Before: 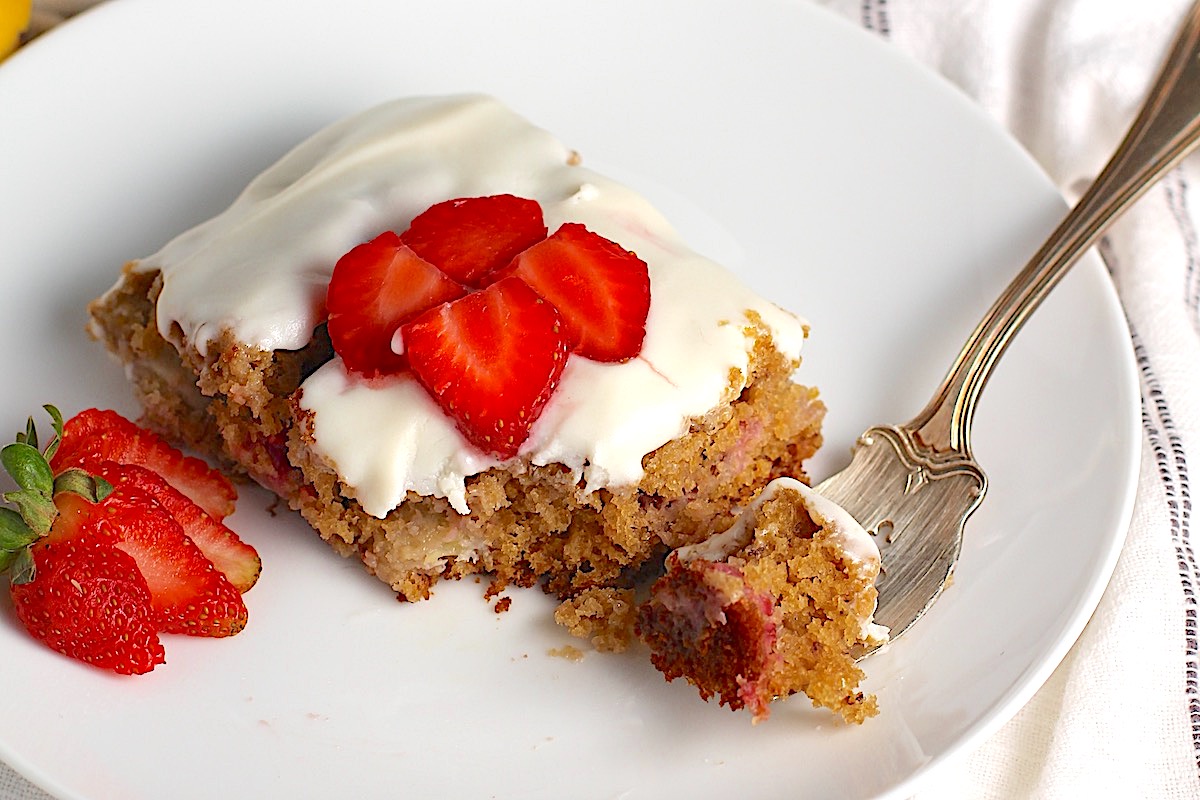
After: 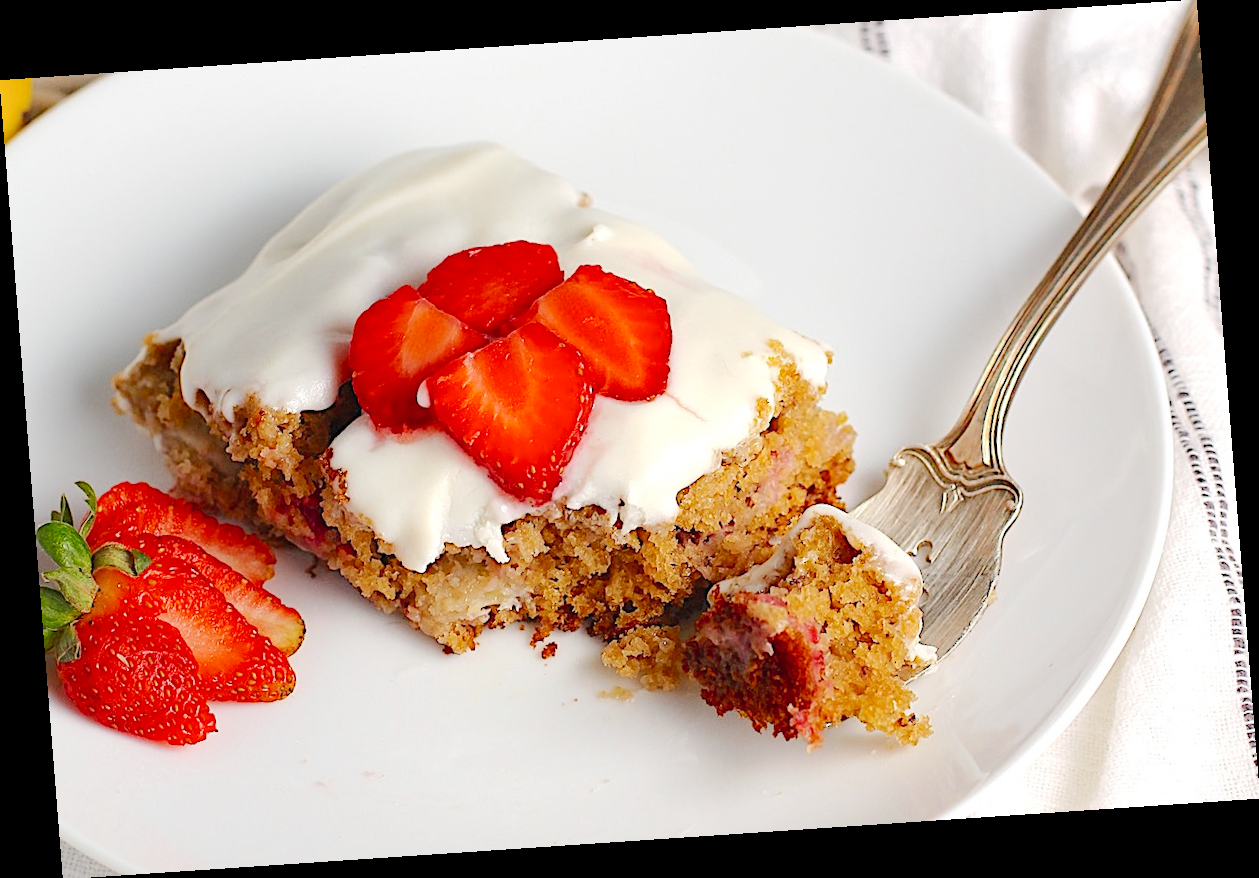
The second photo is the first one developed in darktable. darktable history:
tone curve: curves: ch0 [(0, 0) (0.003, 0.012) (0.011, 0.02) (0.025, 0.032) (0.044, 0.046) (0.069, 0.06) (0.1, 0.09) (0.136, 0.133) (0.177, 0.182) (0.224, 0.247) (0.277, 0.316) (0.335, 0.396) (0.399, 0.48) (0.468, 0.568) (0.543, 0.646) (0.623, 0.717) (0.709, 0.777) (0.801, 0.846) (0.898, 0.912) (1, 1)], preserve colors none
rotate and perspective: rotation -4.2°, shear 0.006, automatic cropping off
